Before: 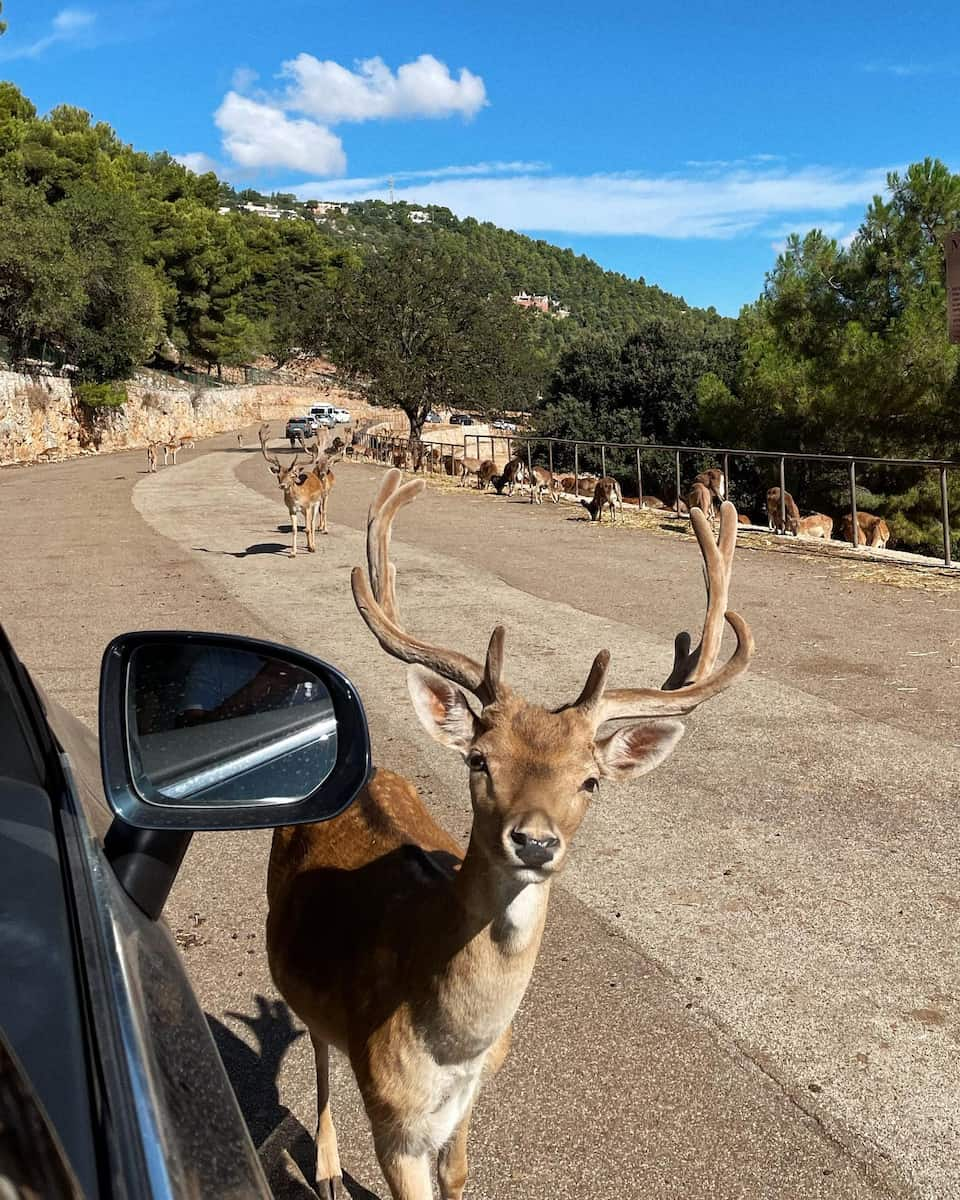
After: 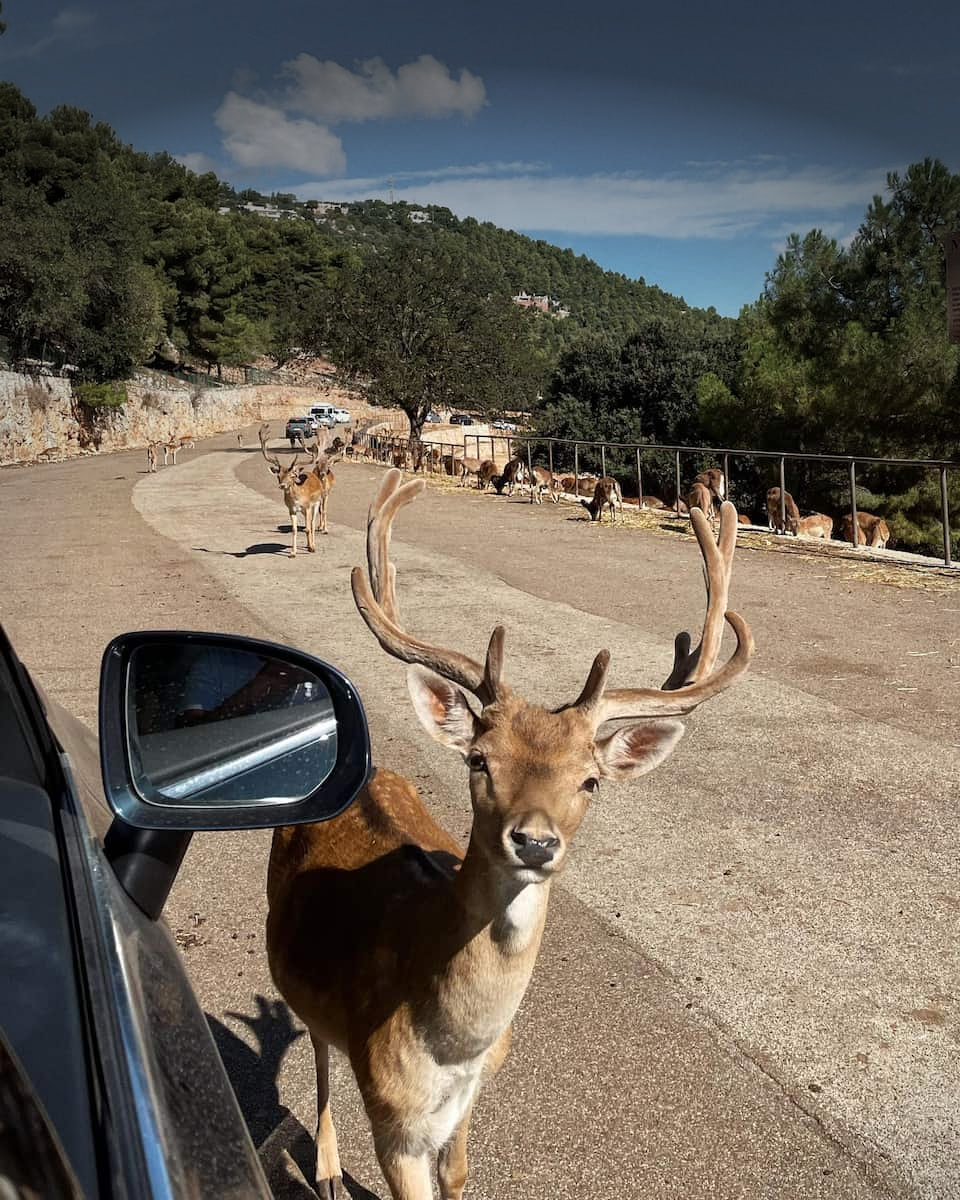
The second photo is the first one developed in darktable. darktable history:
vignetting: fall-off start 84.03%, fall-off radius 80.96%, brightness -0.861, center (-0.024, 0.401), width/height ratio 1.215
